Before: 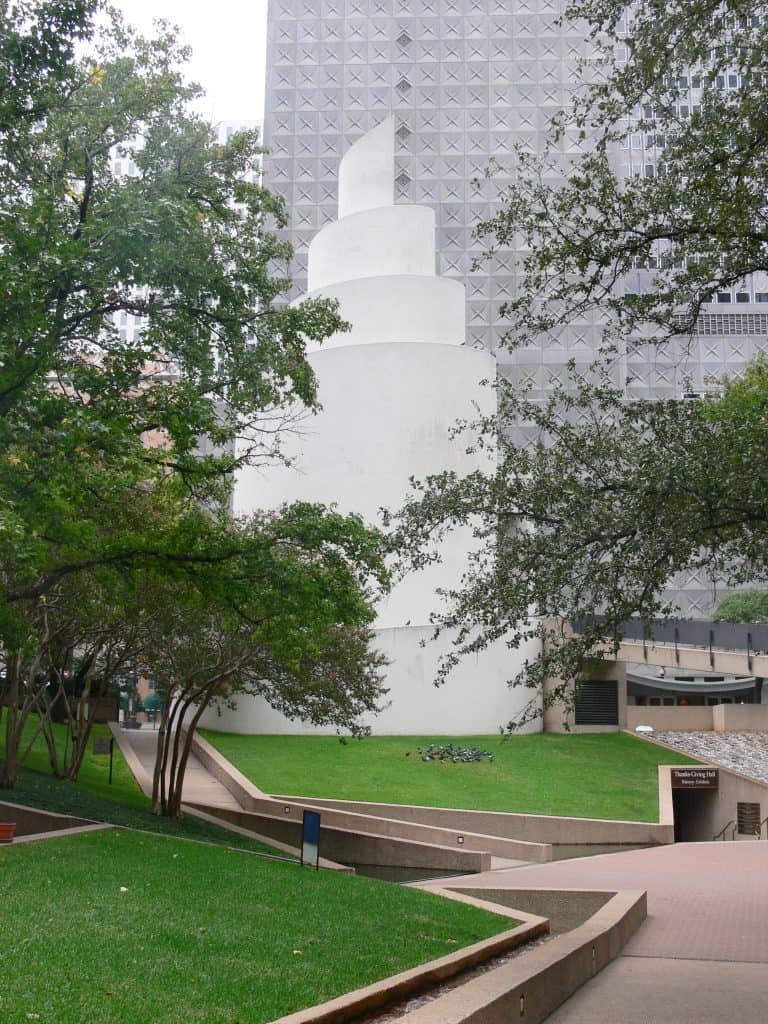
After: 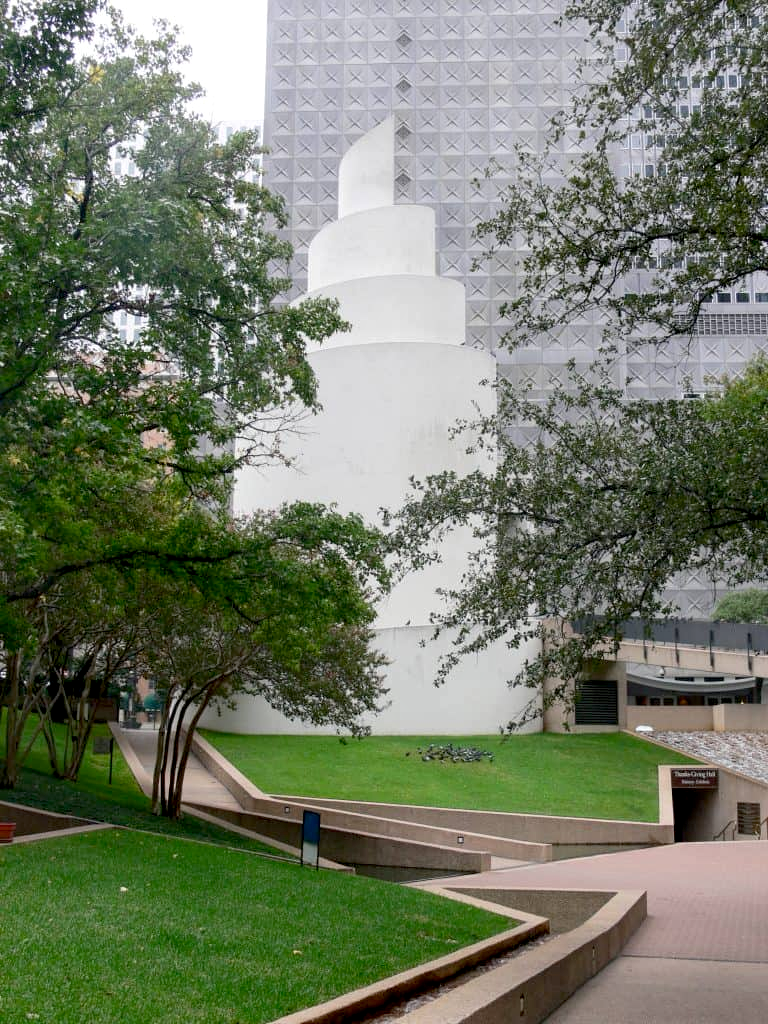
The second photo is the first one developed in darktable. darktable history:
local contrast: highlights 102%, shadows 98%, detail 119%, midtone range 0.2
exposure: black level correction 0.009, compensate highlight preservation false
